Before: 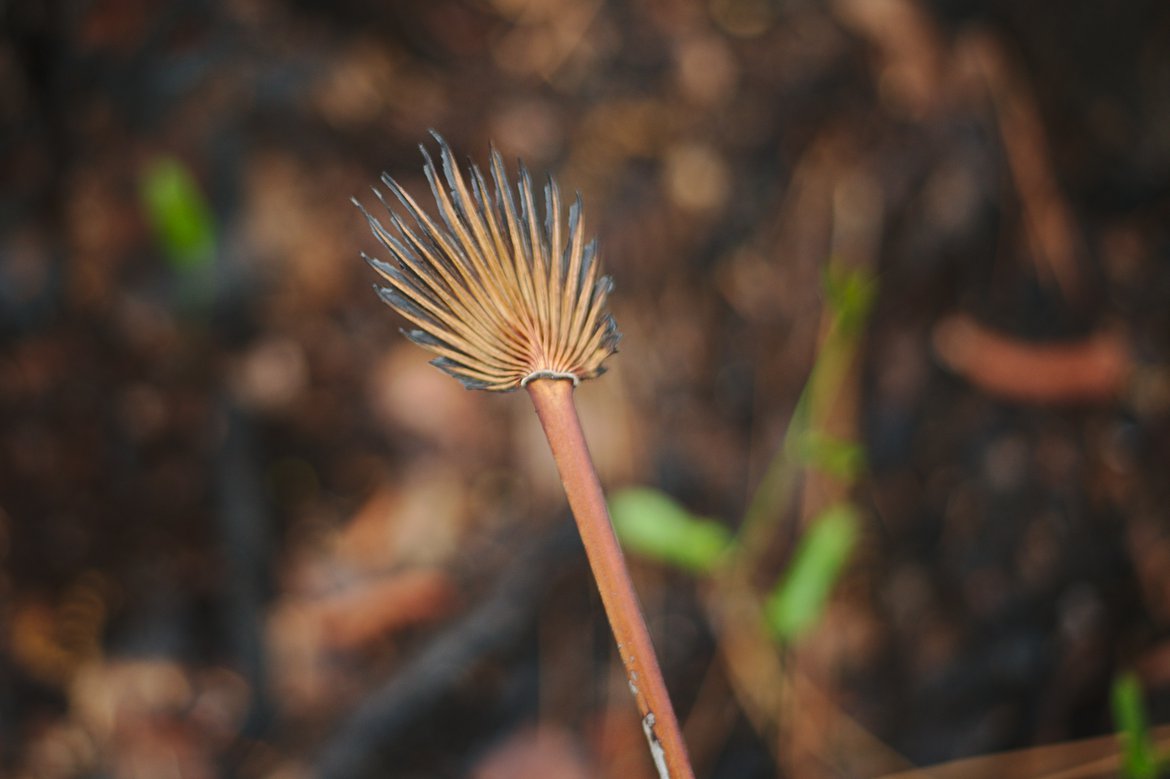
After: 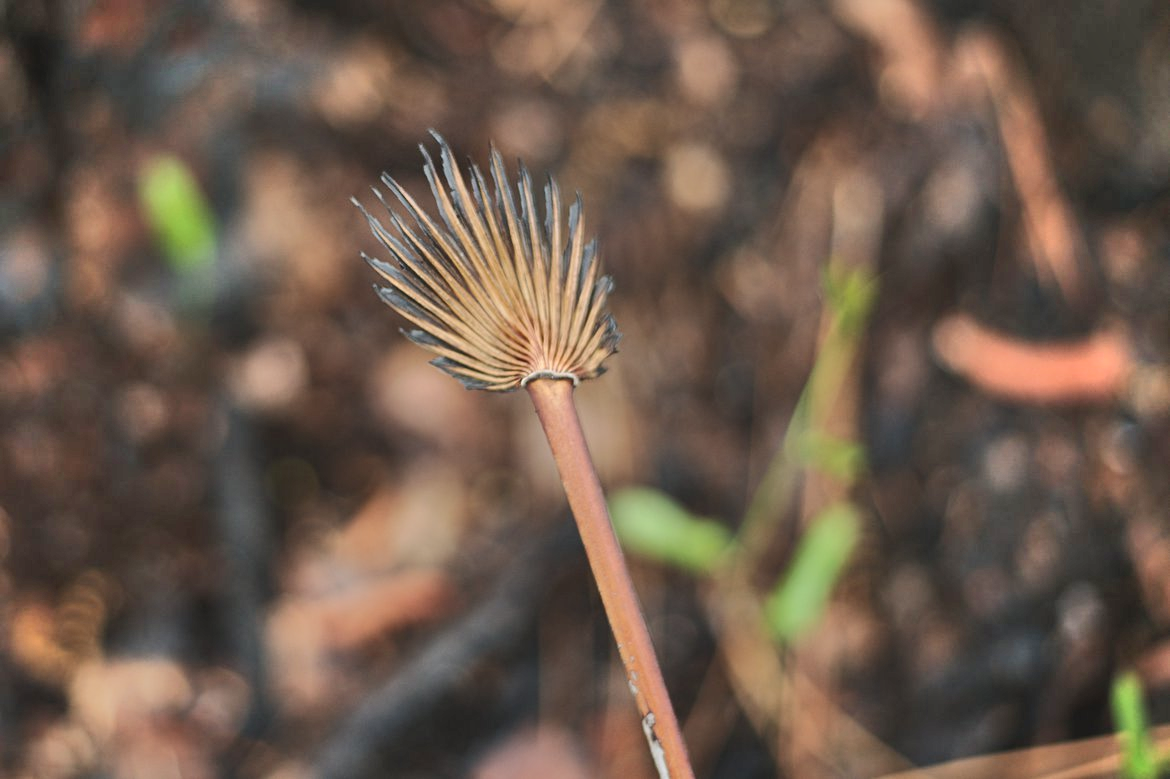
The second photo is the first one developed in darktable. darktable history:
shadows and highlights: shadows 75, highlights -25, soften with gaussian
contrast brightness saturation: contrast 0.11, saturation -0.17
